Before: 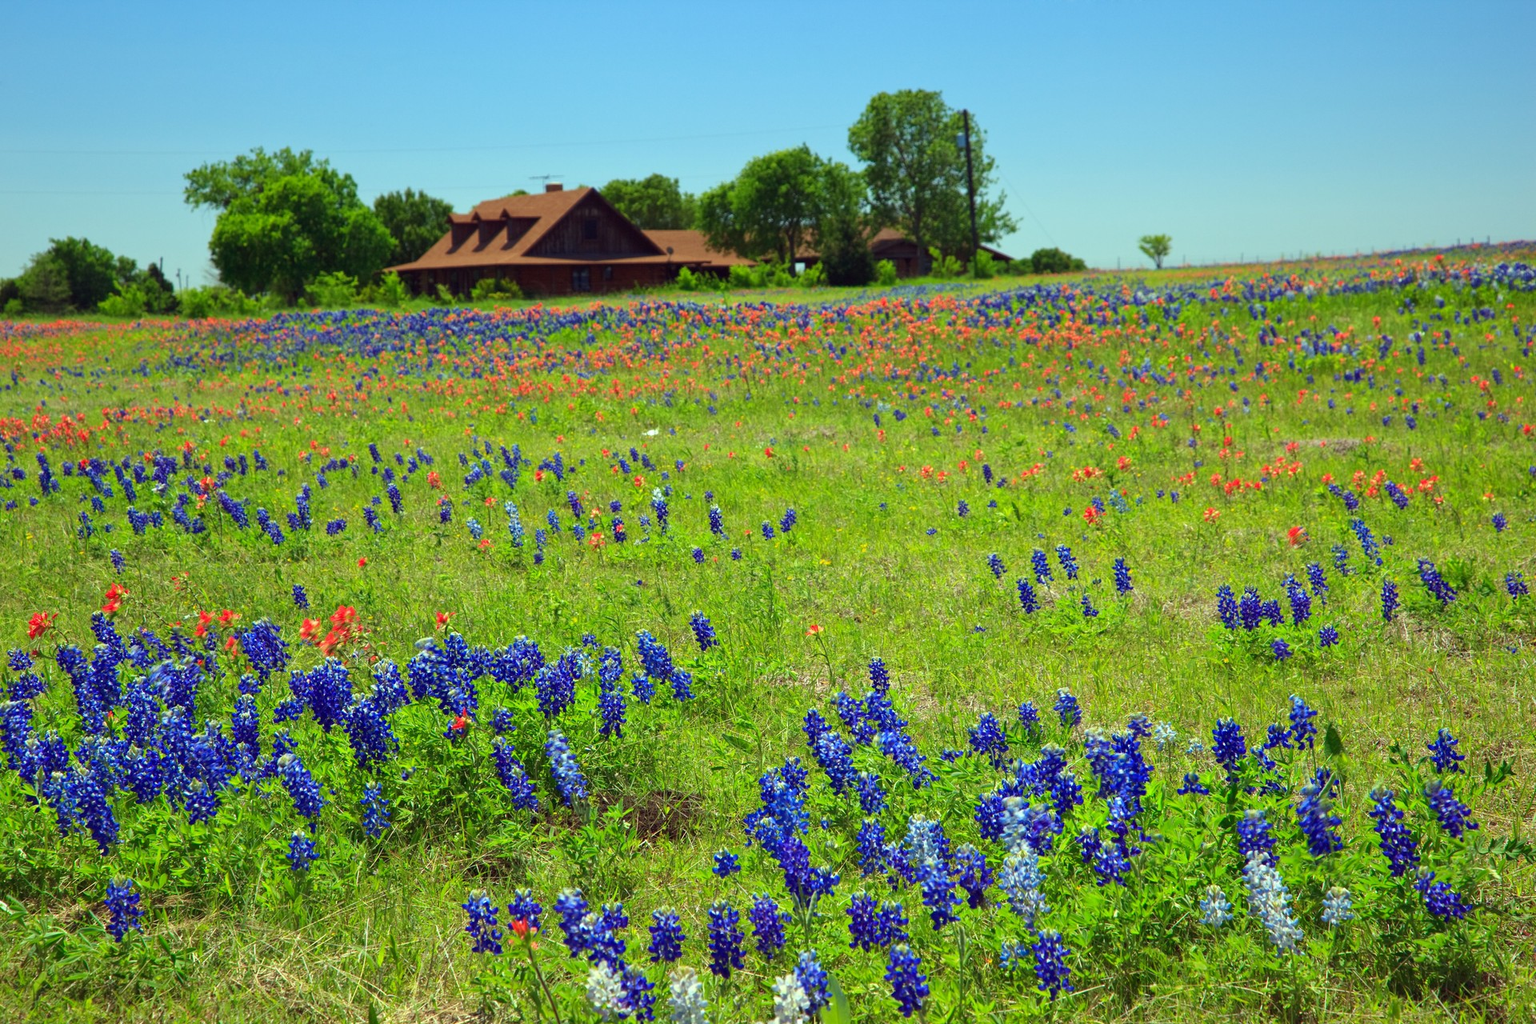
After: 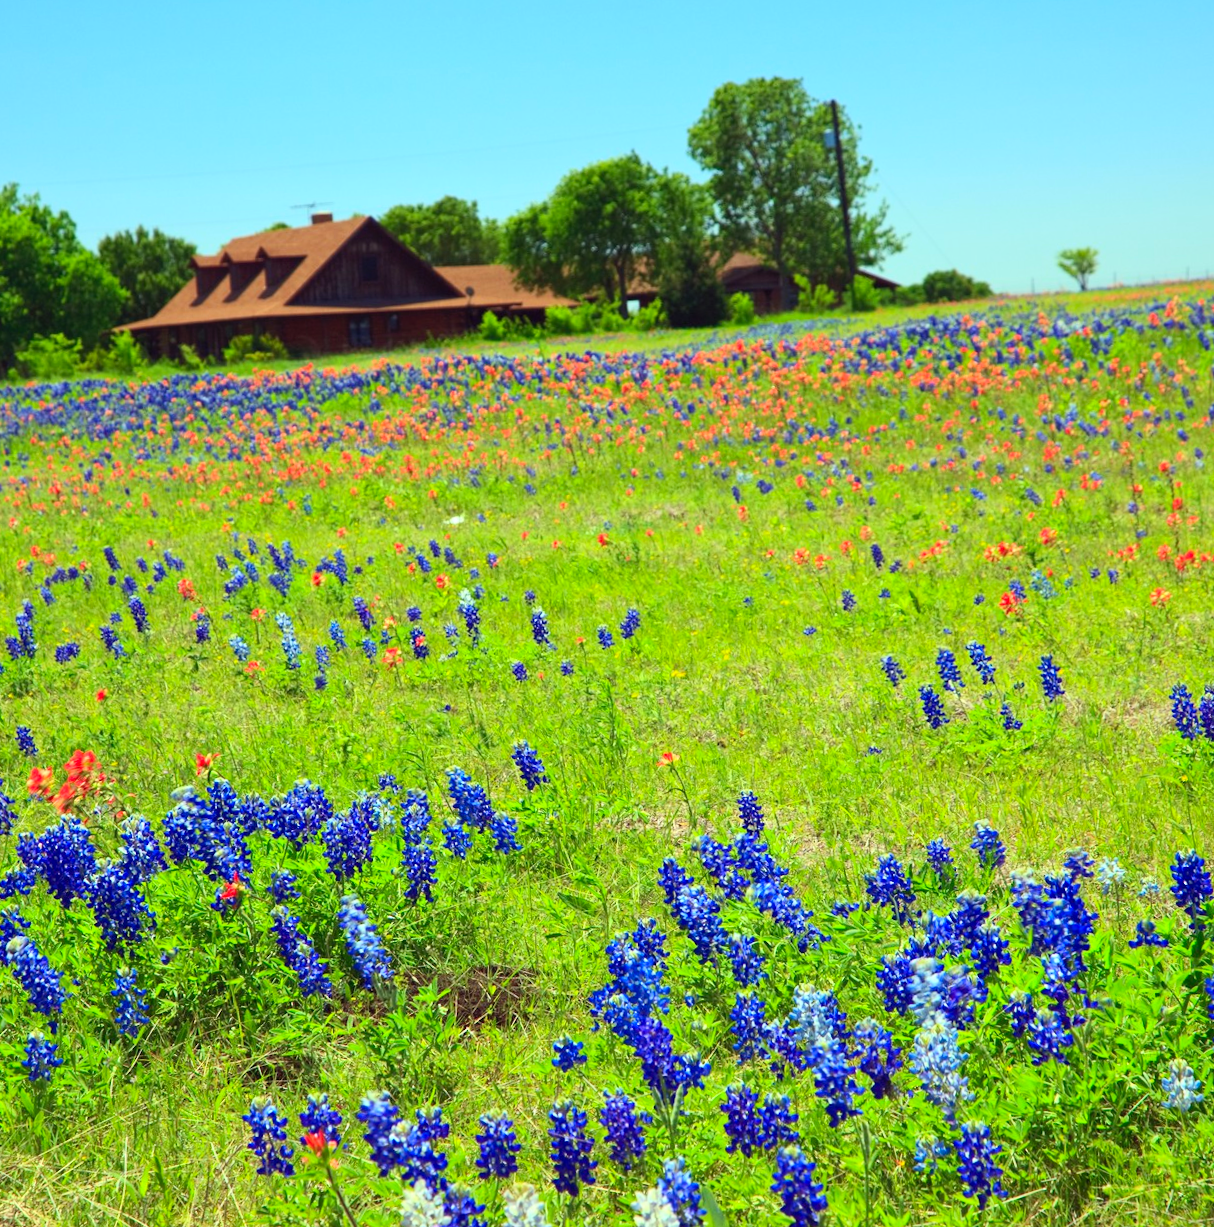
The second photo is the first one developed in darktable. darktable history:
crop: left 16.899%, right 16.556%
contrast brightness saturation: contrast 0.2, brightness 0.16, saturation 0.22
rotate and perspective: rotation -2.12°, lens shift (vertical) 0.009, lens shift (horizontal) -0.008, automatic cropping original format, crop left 0.036, crop right 0.964, crop top 0.05, crop bottom 0.959
